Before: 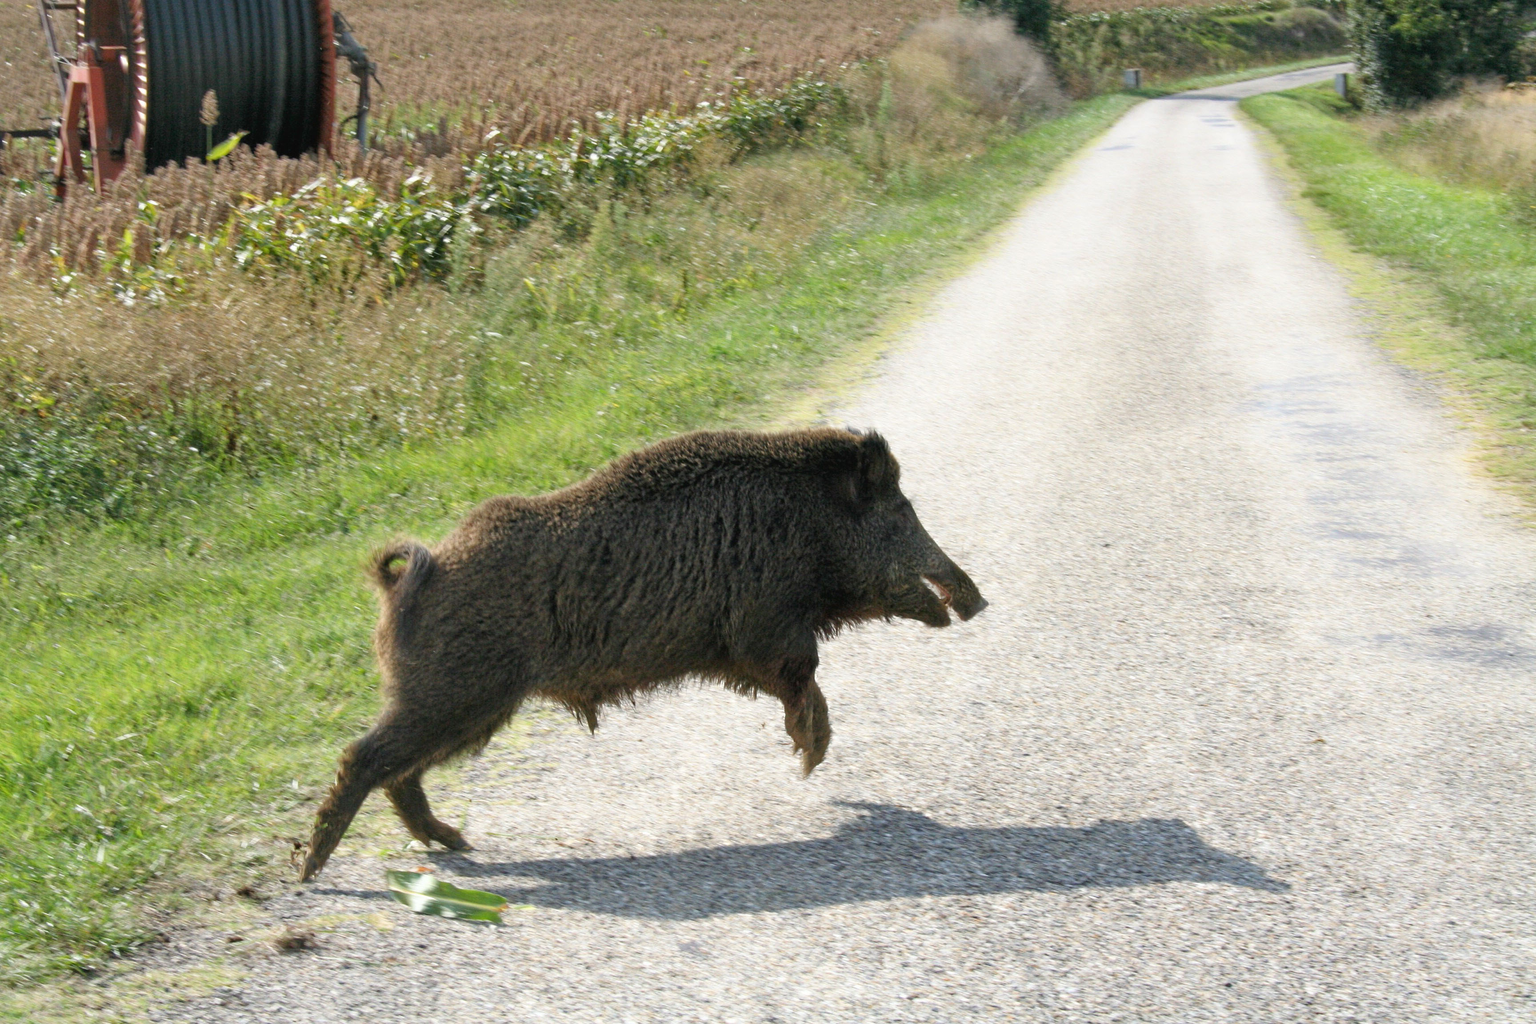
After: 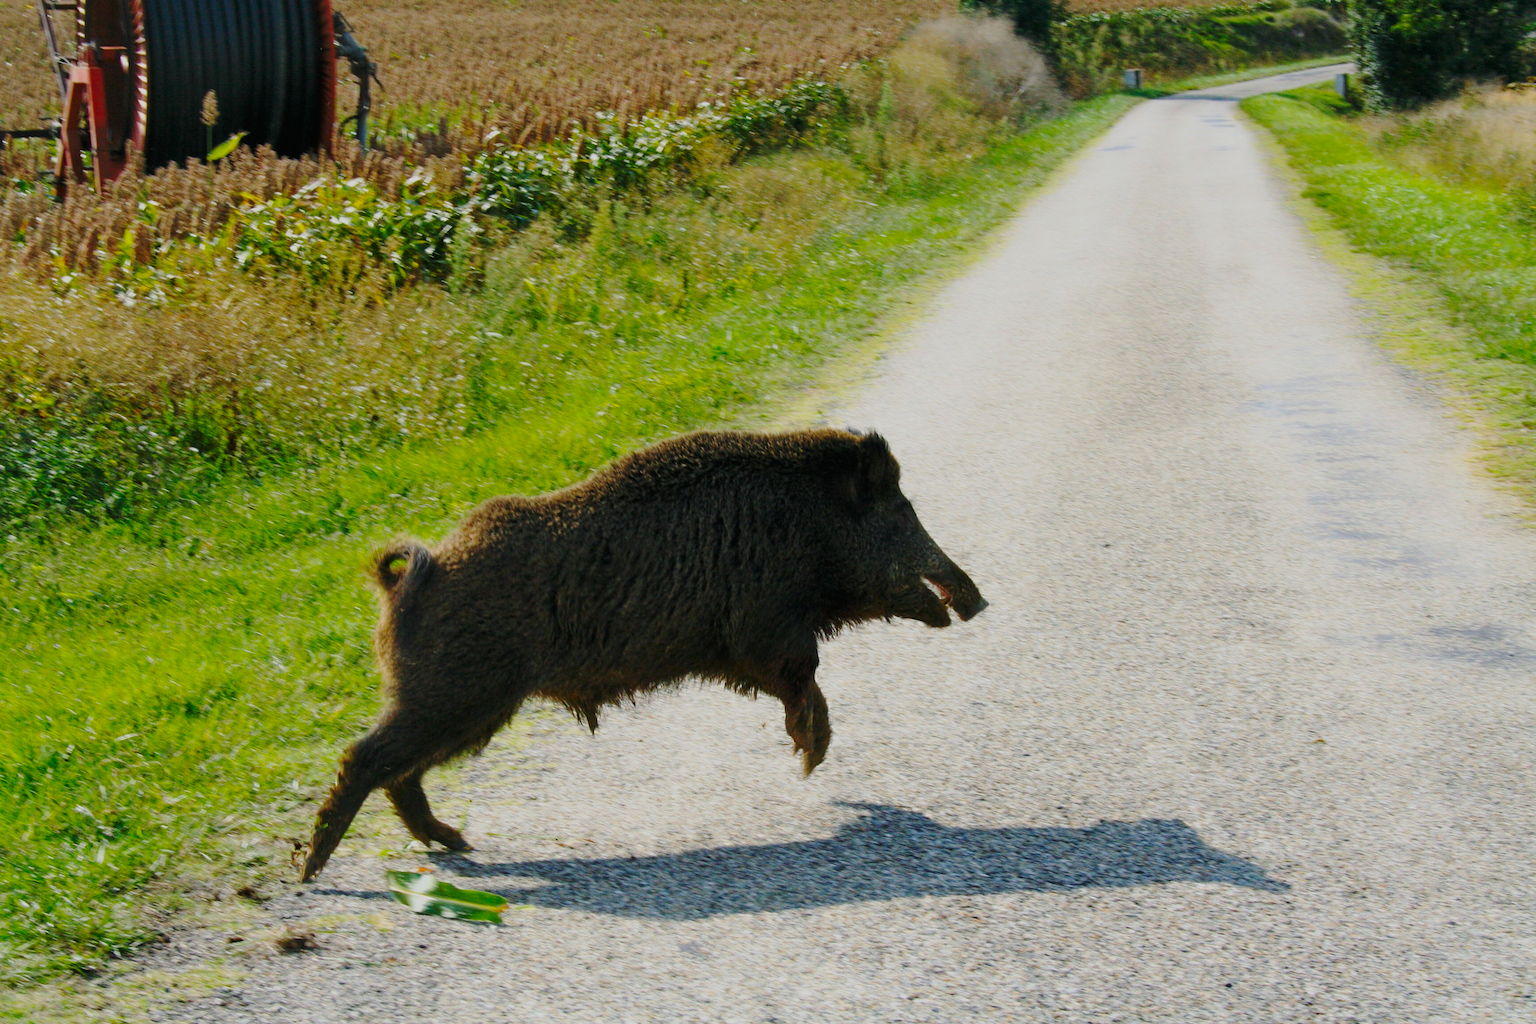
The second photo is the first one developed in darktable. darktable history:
color balance rgb: shadows lift › chroma 1.048%, shadows lift › hue 217.97°, perceptual saturation grading › global saturation 30.762%, global vibrance 20%
base curve: curves: ch0 [(0, 0) (0.032, 0.037) (0.105, 0.228) (0.435, 0.76) (0.856, 0.983) (1, 1)], preserve colors none
sharpen: radius 5.302, amount 0.317, threshold 26.782
exposure: exposure -1.513 EV, compensate exposure bias true, compensate highlight preservation false
